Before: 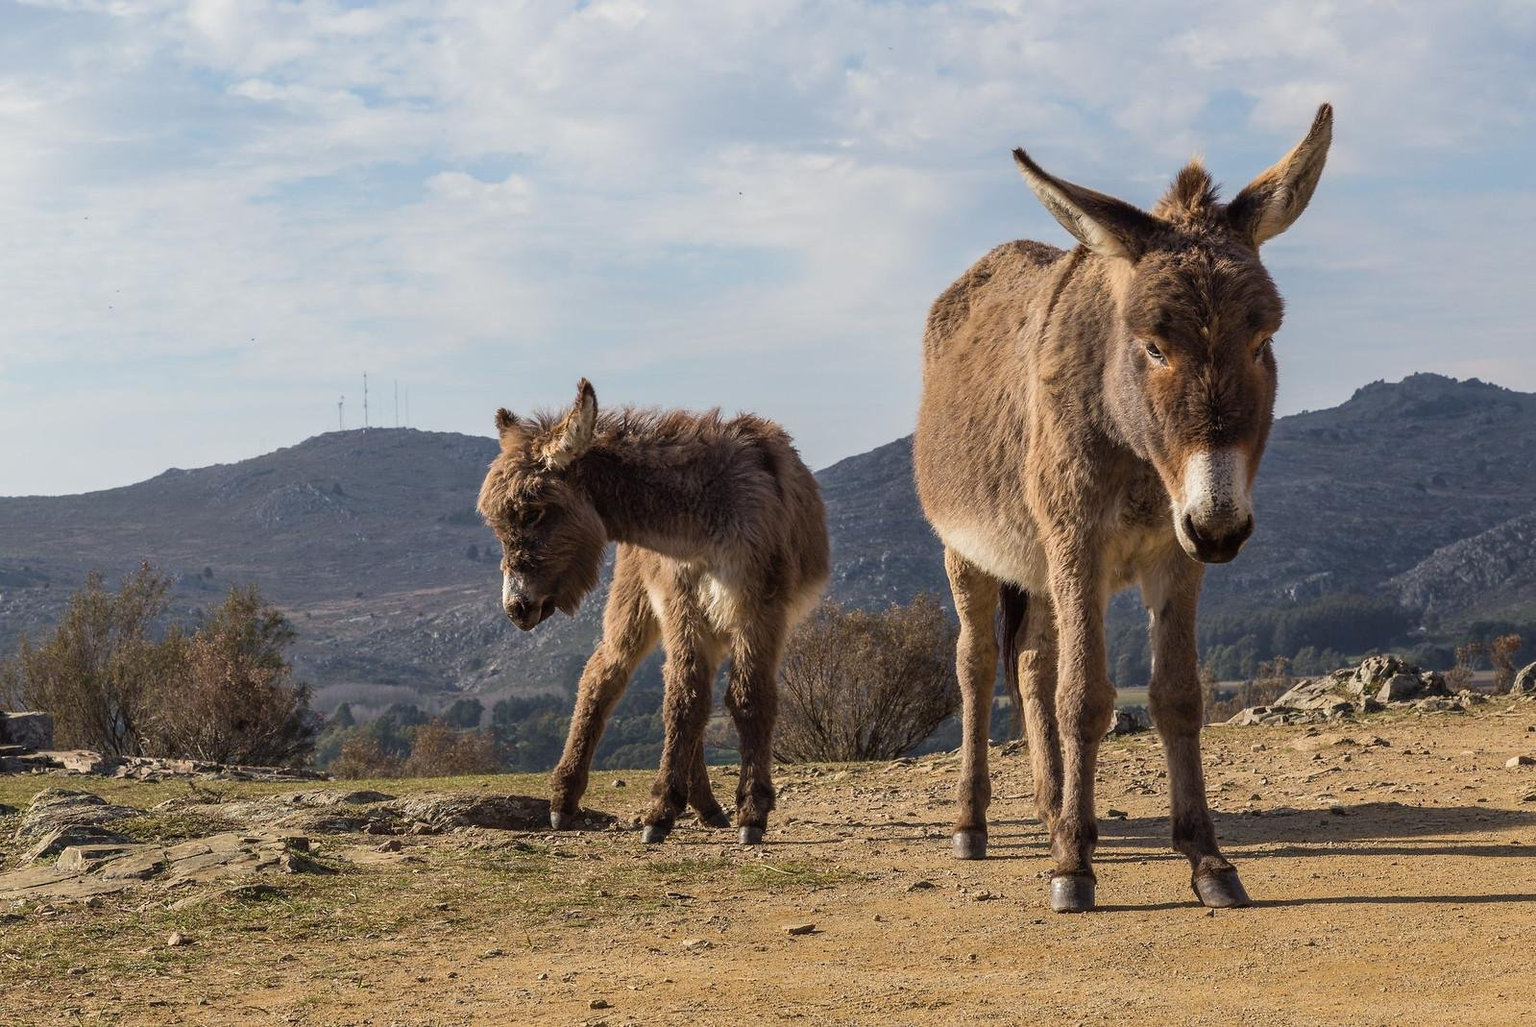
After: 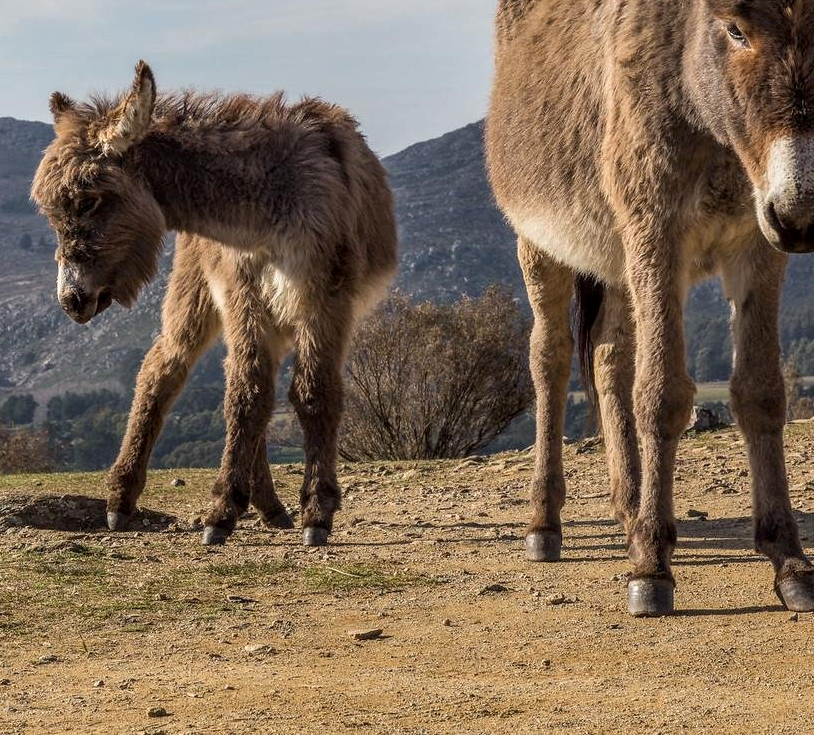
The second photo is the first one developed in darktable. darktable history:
crop and rotate: left 29.237%, top 31.152%, right 19.807%
local contrast: on, module defaults
tone equalizer: on, module defaults
